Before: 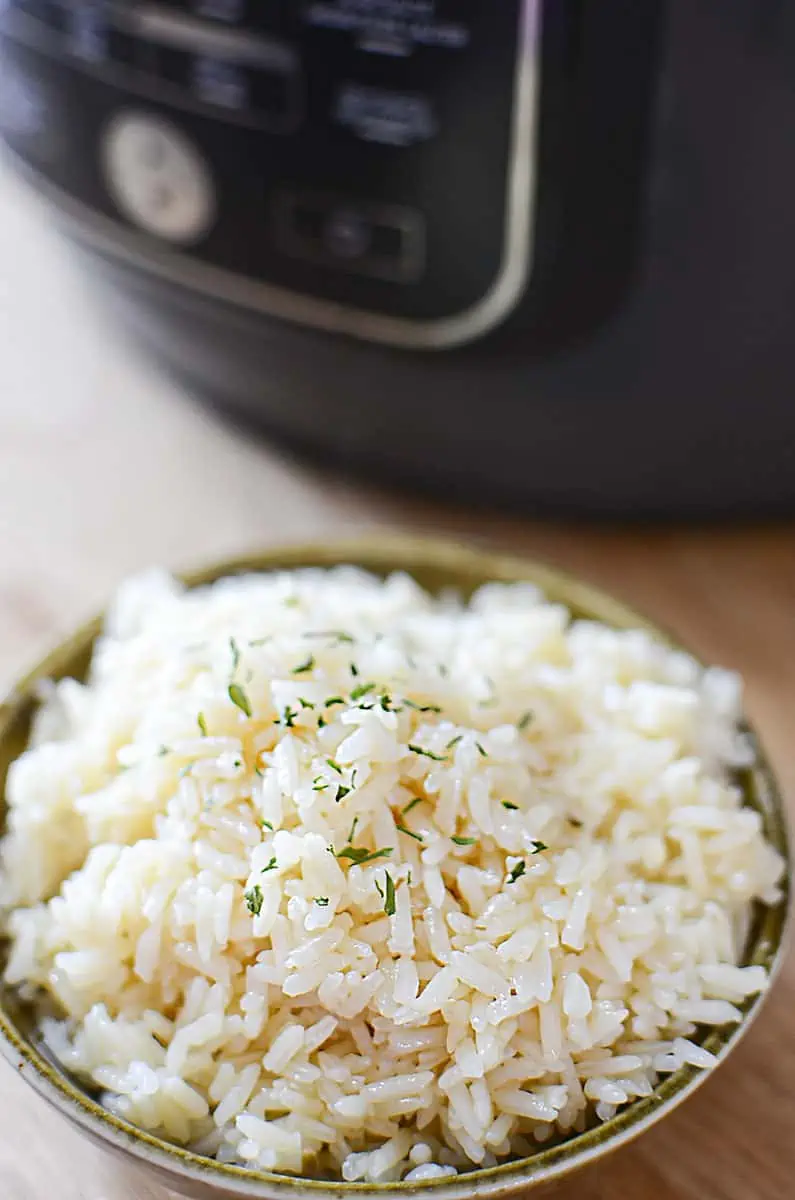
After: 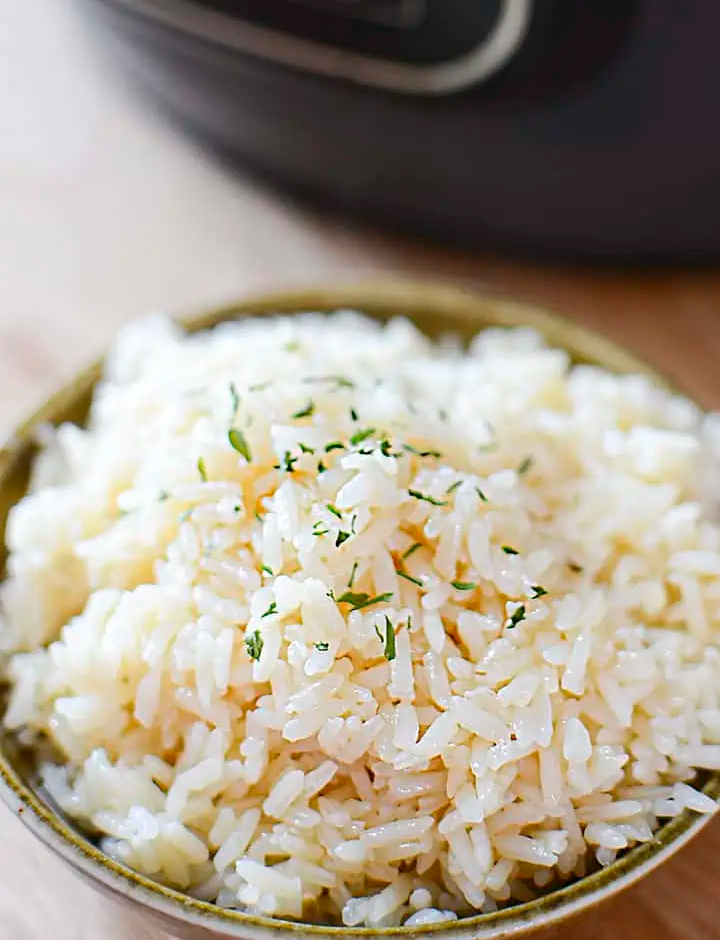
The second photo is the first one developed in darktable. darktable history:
crop: top 21.32%, right 9.38%, bottom 0.274%
